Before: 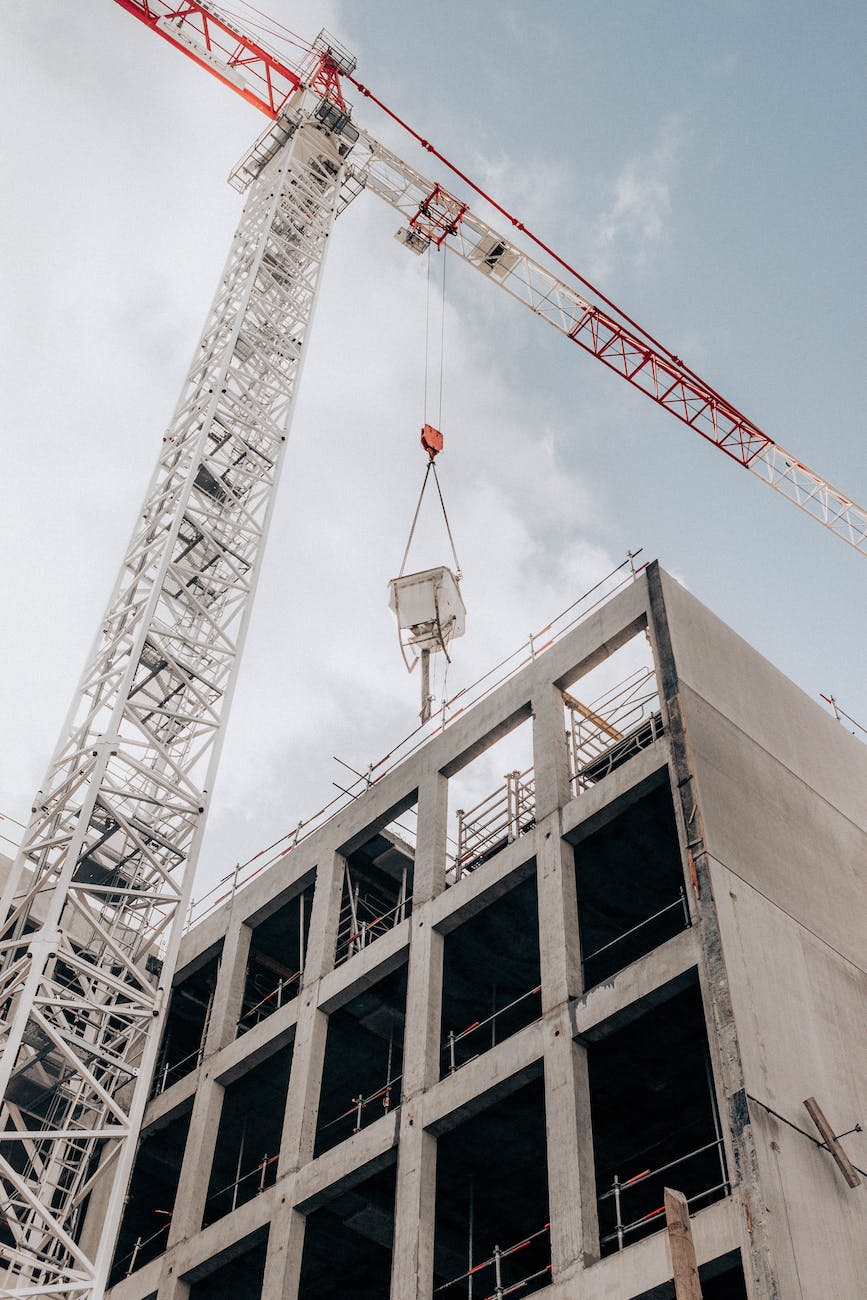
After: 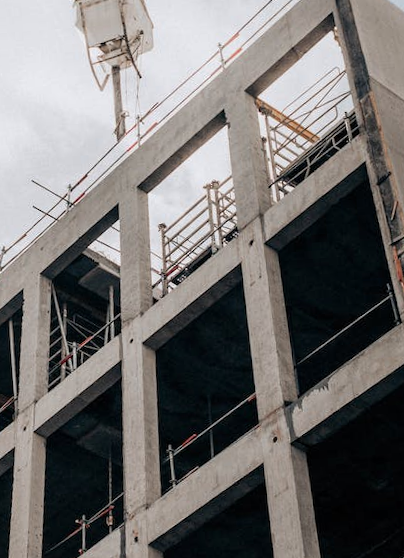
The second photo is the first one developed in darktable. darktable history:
rotate and perspective: rotation -4.25°, automatic cropping off
tone equalizer: on, module defaults
crop: left 37.221%, top 45.169%, right 20.63%, bottom 13.777%
